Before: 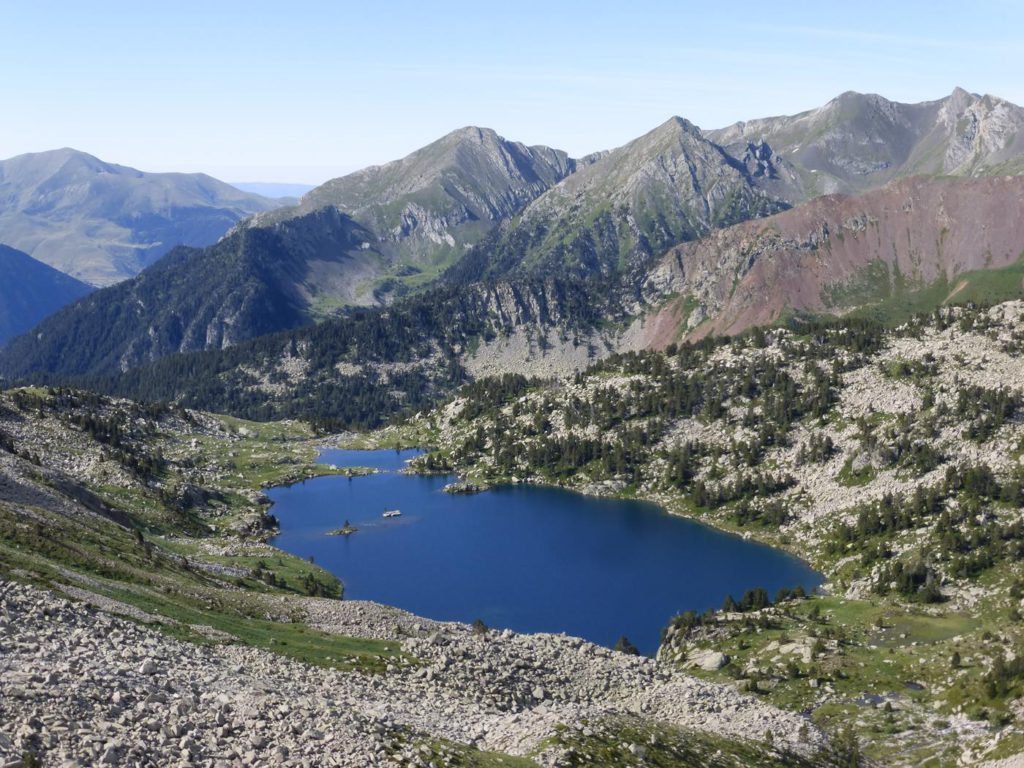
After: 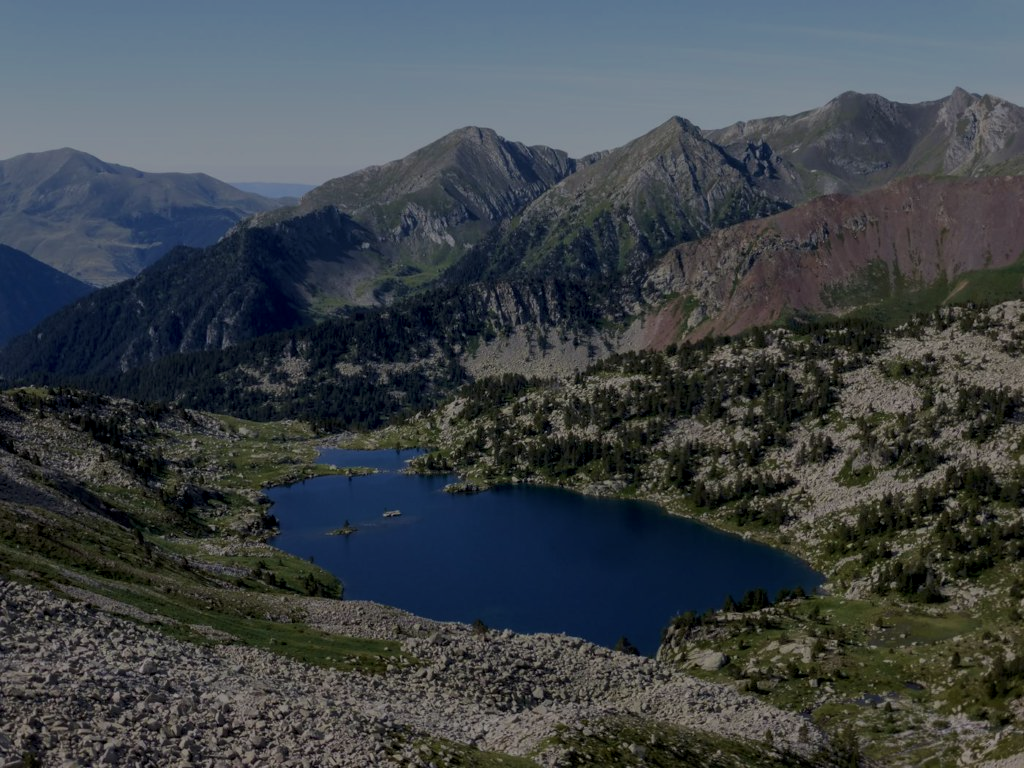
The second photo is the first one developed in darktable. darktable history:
local contrast: highlights 35%, detail 135%
exposure: exposure -2.002 EV, compensate highlight preservation false
velvia: on, module defaults
